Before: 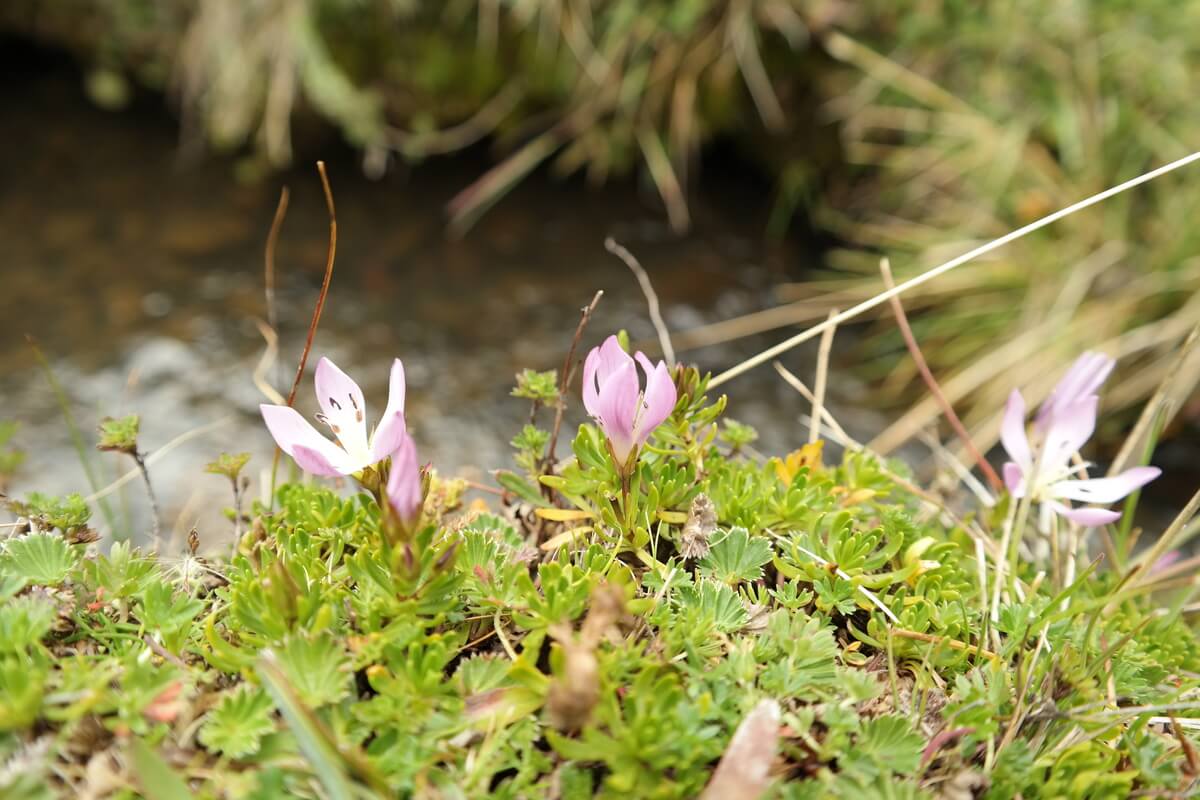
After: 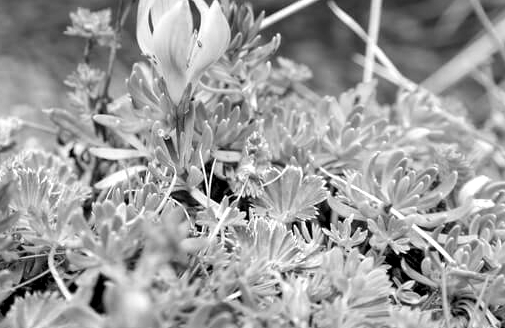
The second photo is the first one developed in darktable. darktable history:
contrast brightness saturation: saturation -0.05
crop: left 37.221%, top 45.169%, right 20.63%, bottom 13.777%
monochrome: a 32, b 64, size 2.3
local contrast: highlights 123%, shadows 126%, detail 140%, midtone range 0.254
